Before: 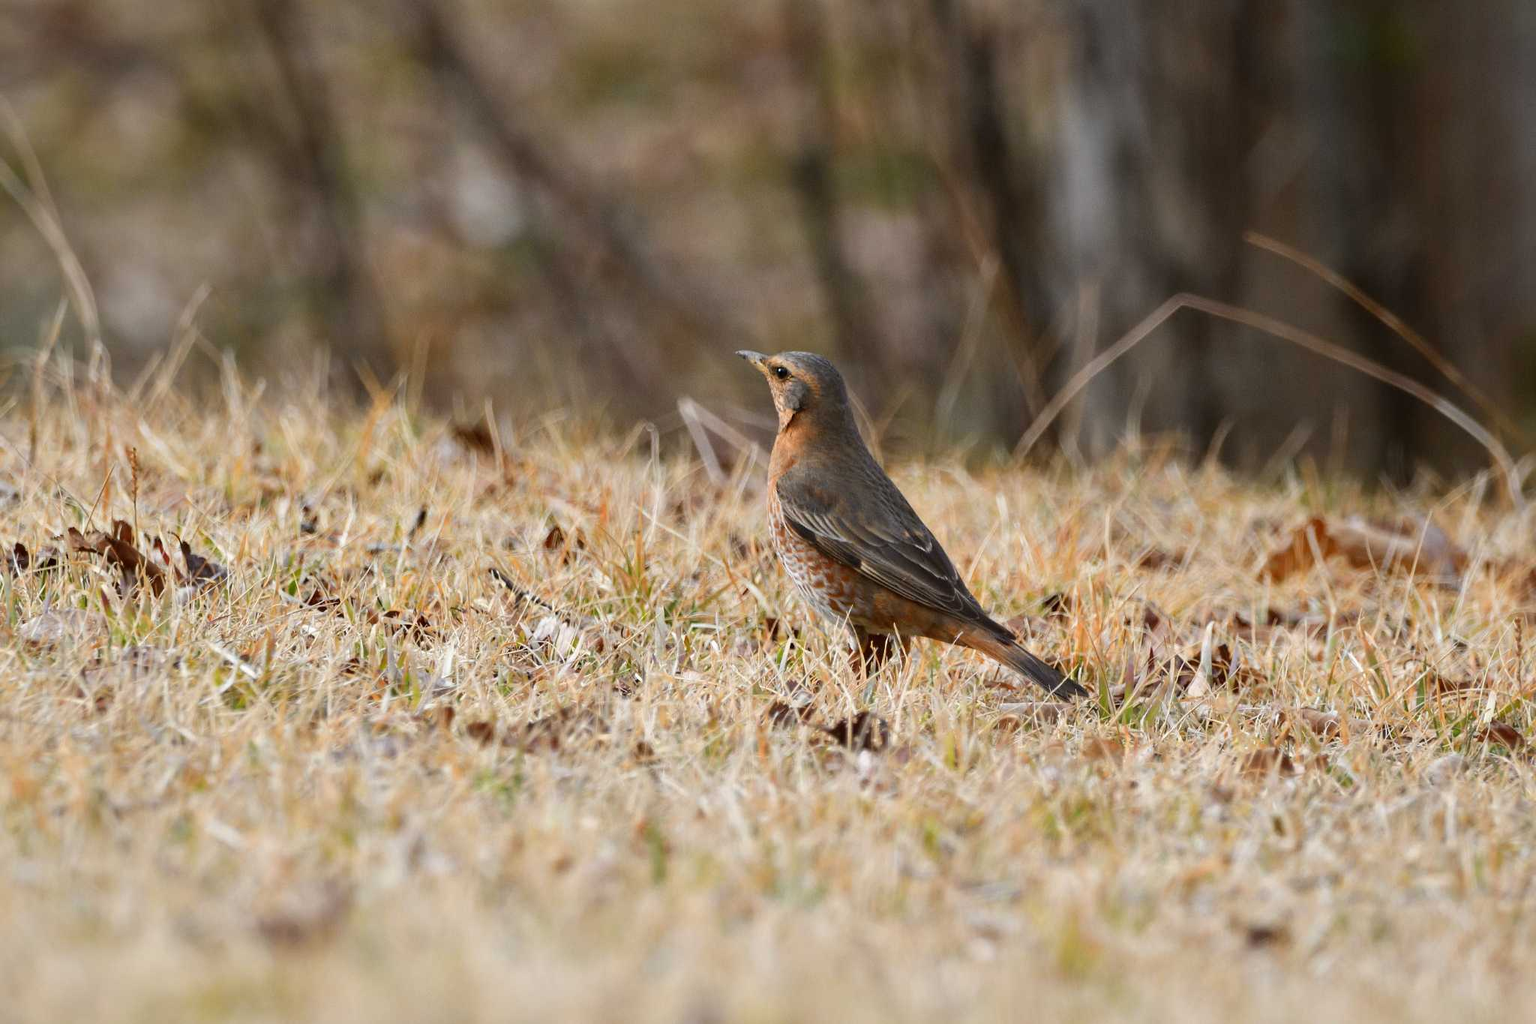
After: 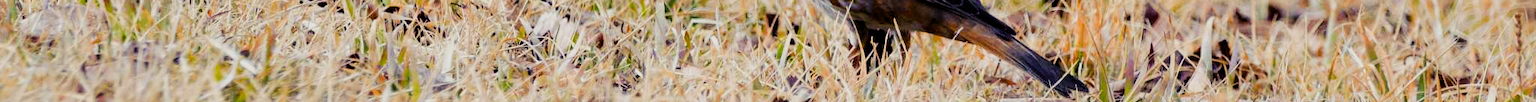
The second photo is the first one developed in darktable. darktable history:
crop and rotate: top 59.084%, bottom 30.916%
filmic rgb: black relative exposure -5 EV, hardness 2.88, contrast 1.2, highlights saturation mix -30%
color balance rgb: shadows lift › luminance -28.76%, shadows lift › chroma 15%, shadows lift › hue 270°, power › chroma 1%, power › hue 255°, highlights gain › luminance 7.14%, highlights gain › chroma 2%, highlights gain › hue 90°, global offset › luminance -0.29%, global offset › hue 260°, perceptual saturation grading › global saturation 20%, perceptual saturation grading › highlights -13.92%, perceptual saturation grading › shadows 50%
